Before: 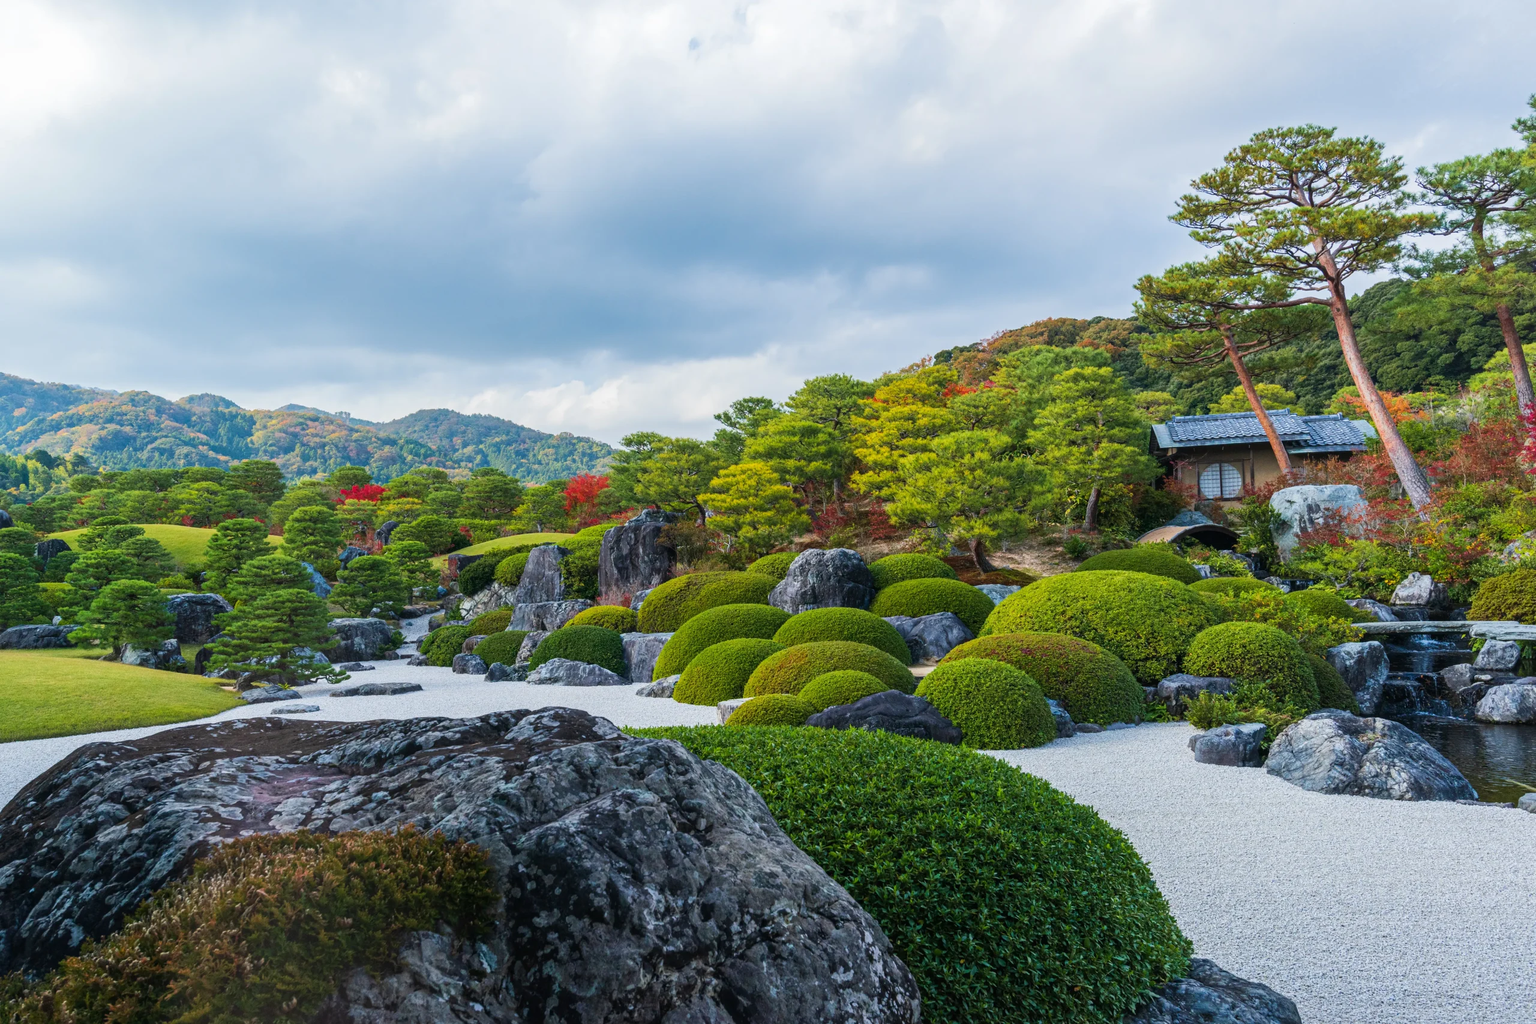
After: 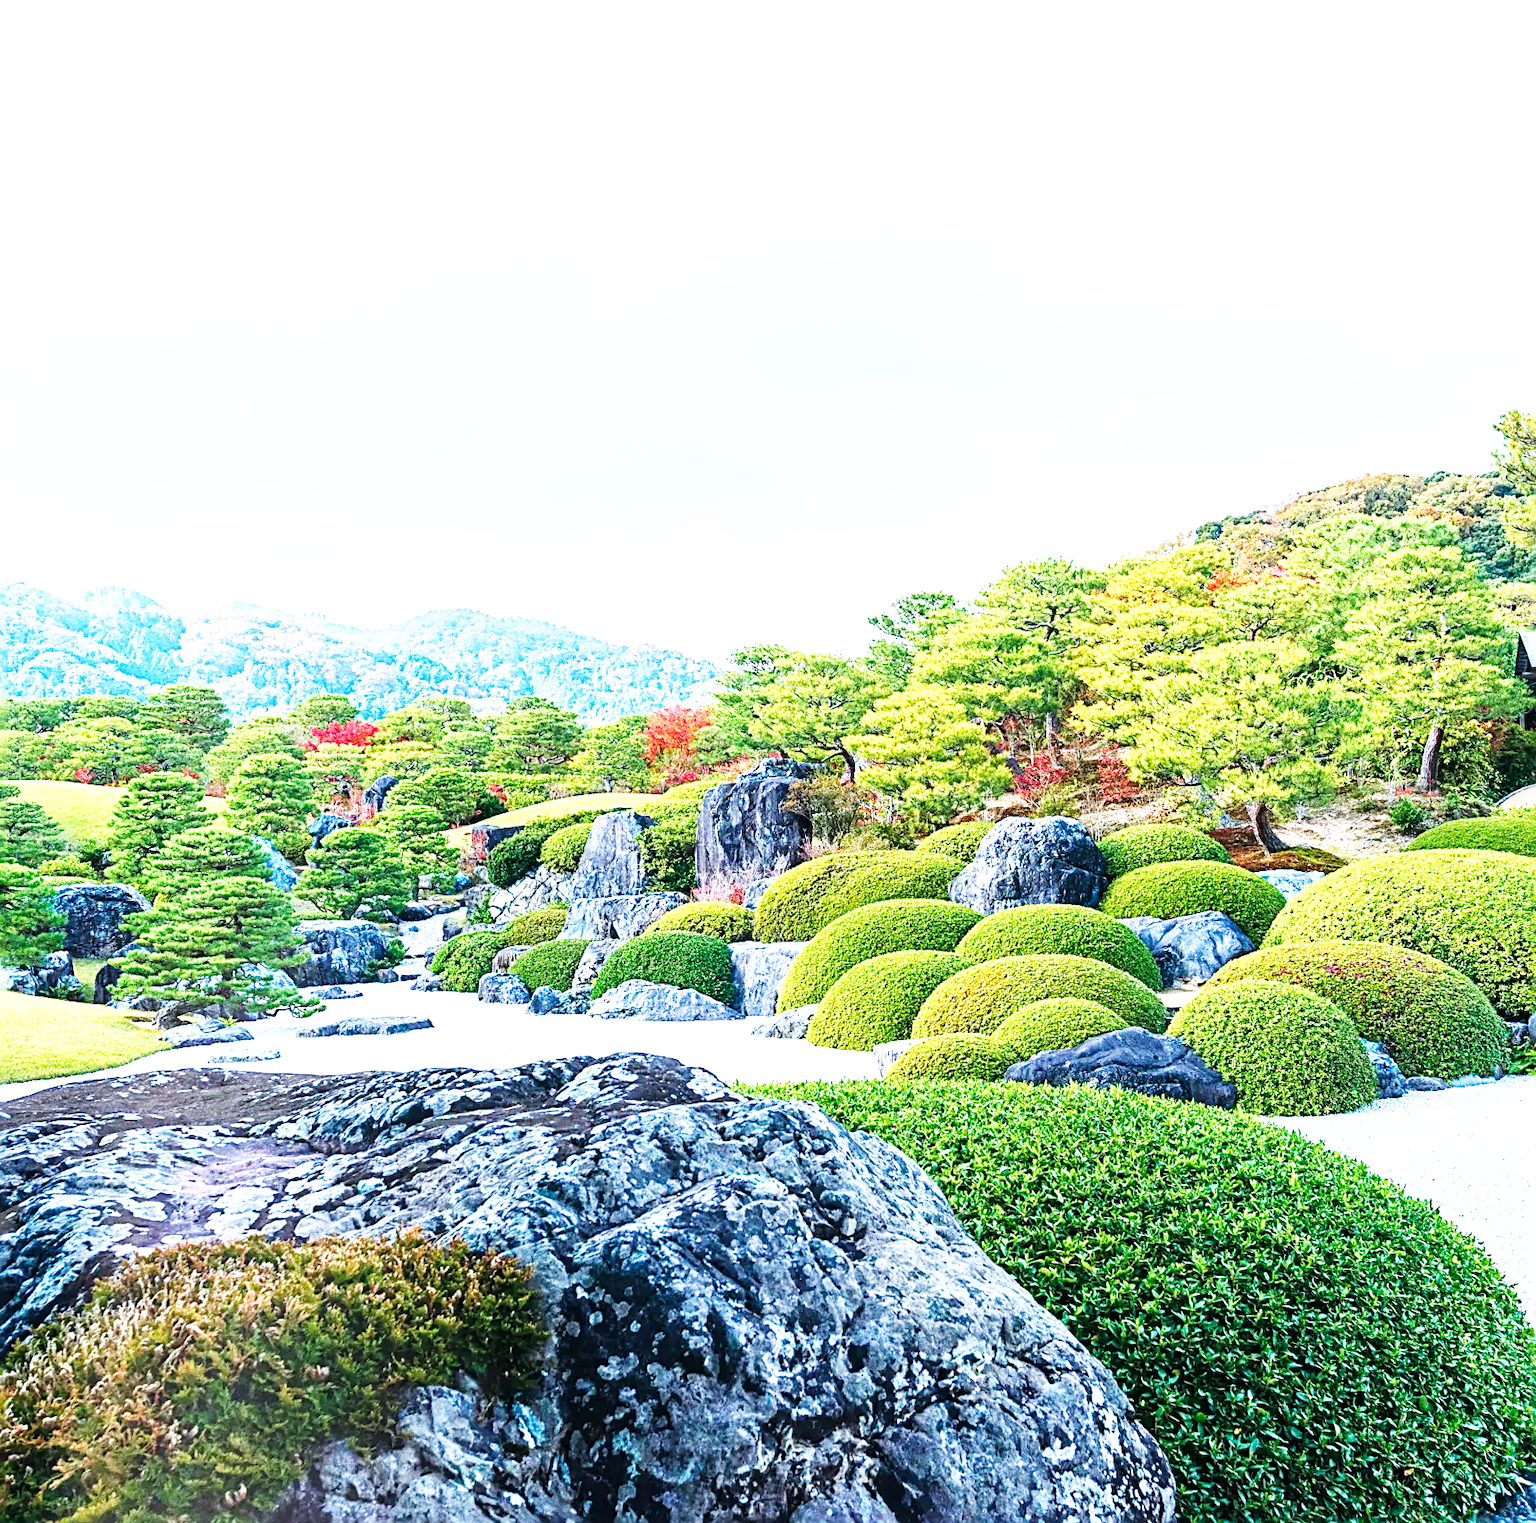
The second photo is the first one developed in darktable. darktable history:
color correction: highlights b* -0.03
sharpen: radius 2.627, amount 0.694
exposure: black level correction 0, exposure 1.279 EV, compensate exposure bias true, compensate highlight preservation false
crop and rotate: left 8.561%, right 24.277%
haze removal: strength 0.01, distance 0.25, compatibility mode true, adaptive false
base curve: curves: ch0 [(0, 0) (0.007, 0.004) (0.027, 0.03) (0.046, 0.07) (0.207, 0.54) (0.442, 0.872) (0.673, 0.972) (1, 1)], preserve colors none
color calibration: x 0.37, y 0.382, temperature 4320.59 K, gamut compression 0.974
